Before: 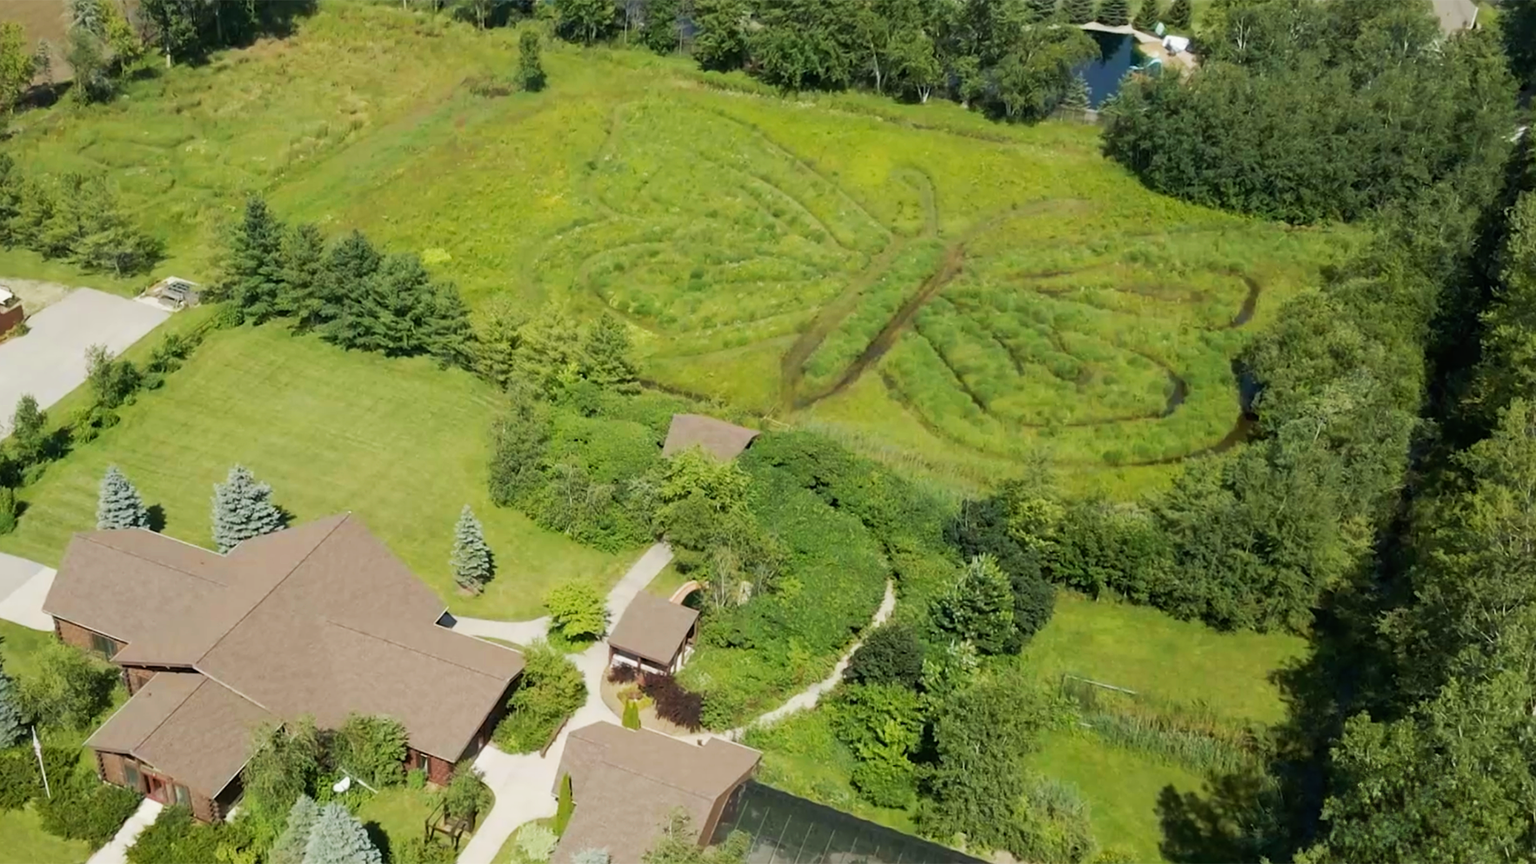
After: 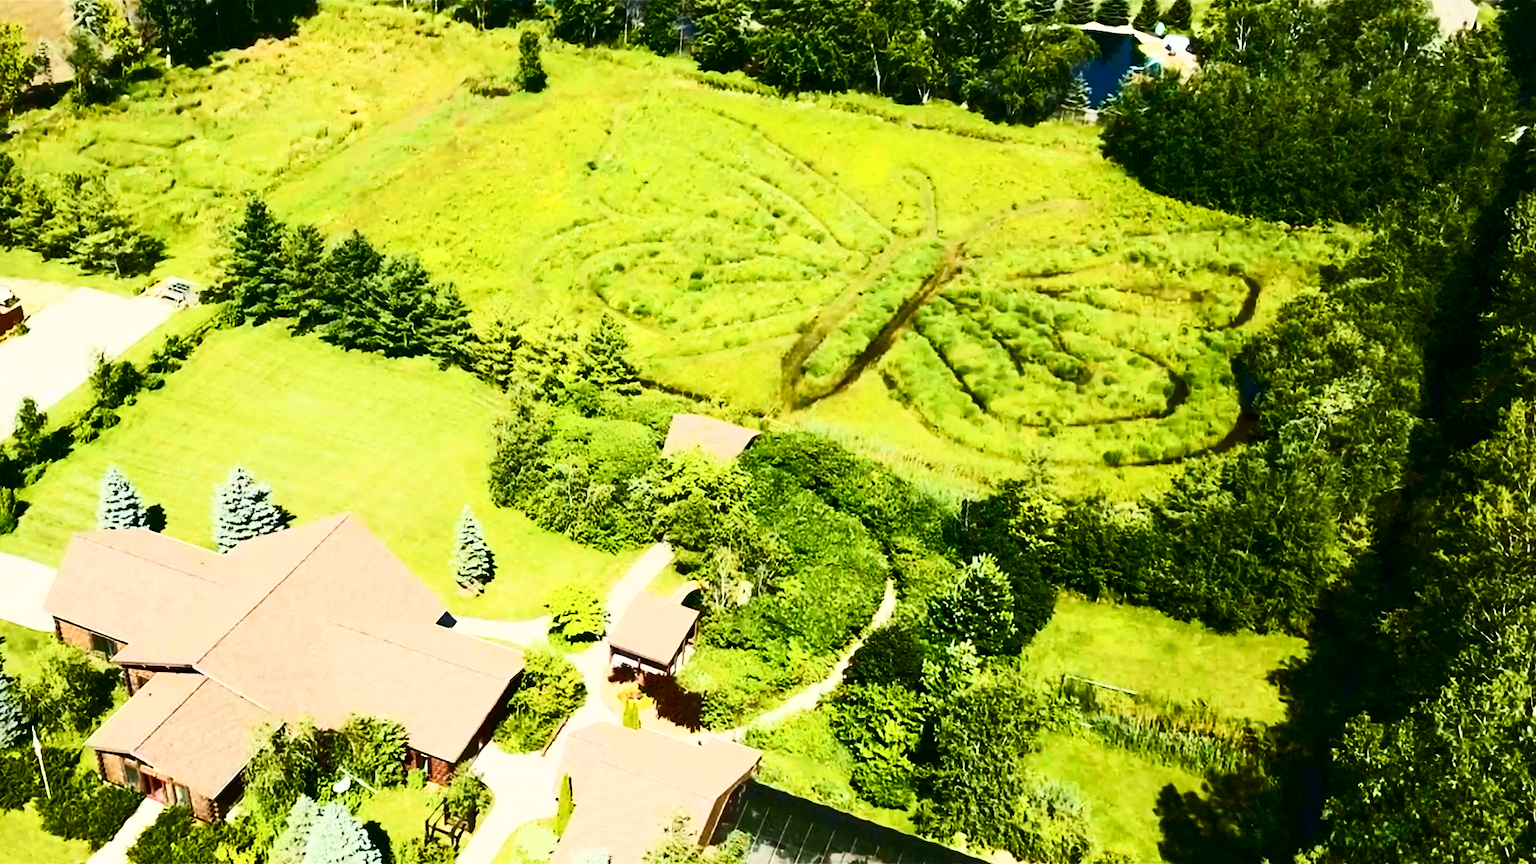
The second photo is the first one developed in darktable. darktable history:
contrast brightness saturation: contrast 0.939, brightness 0.195
color balance rgb: global offset › luminance 0.228%, perceptual saturation grading › global saturation 39.058%, perceptual saturation grading › highlights -25.163%, perceptual saturation grading › mid-tones 35.021%, perceptual saturation grading › shadows 36.192%, global vibrance 20%
